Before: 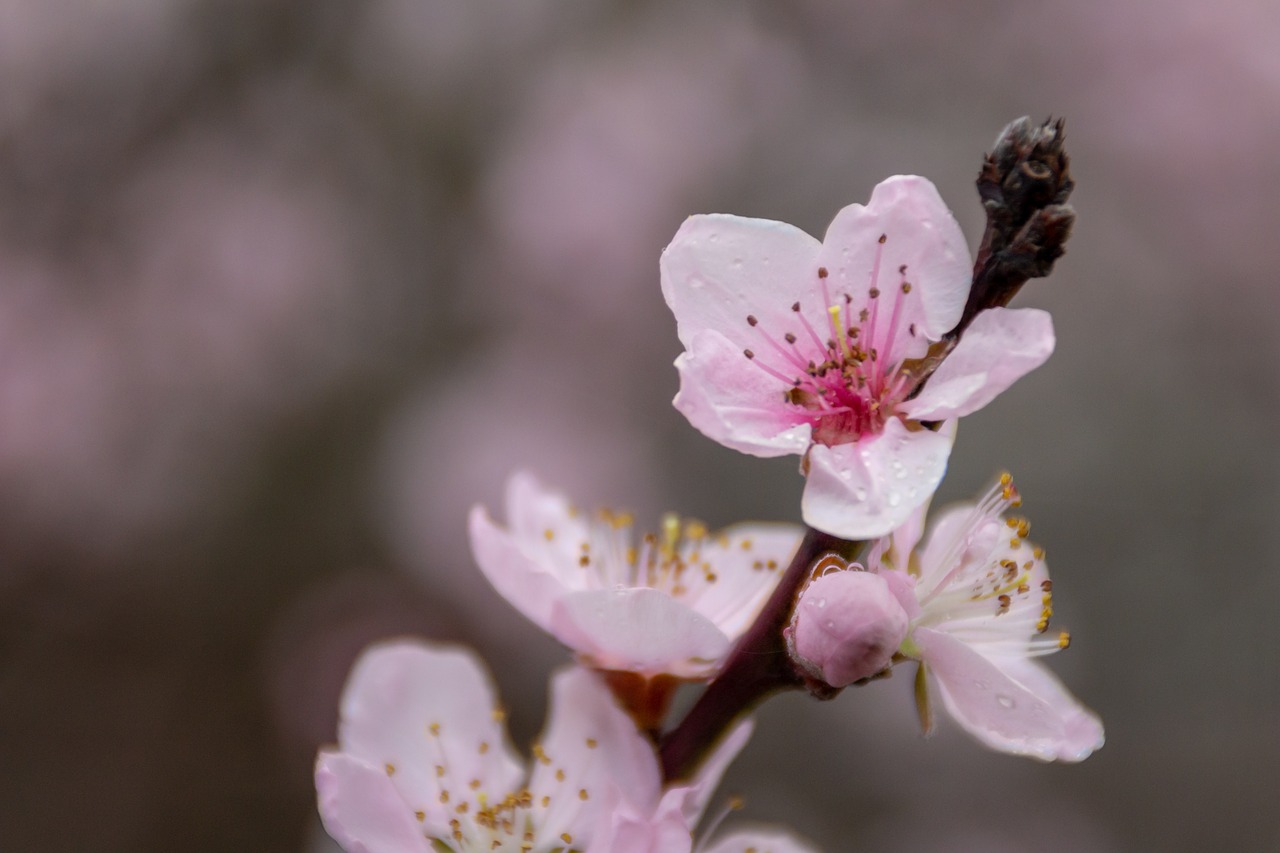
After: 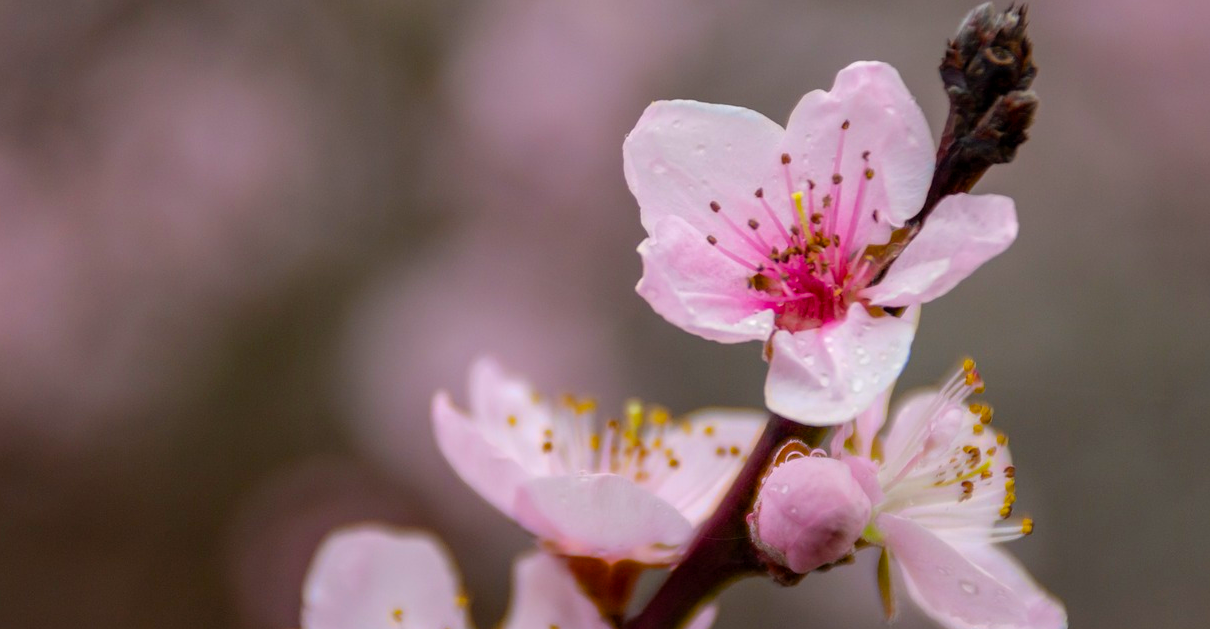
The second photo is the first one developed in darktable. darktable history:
crop and rotate: left 2.929%, top 13.429%, right 2.53%, bottom 12.753%
color balance rgb: power › chroma 0.26%, power › hue 60.64°, perceptual saturation grading › global saturation 30.537%, perceptual brilliance grading › global brilliance 2.808%, perceptual brilliance grading › highlights -2.494%, perceptual brilliance grading › shadows 3.378%, global vibrance 20%
